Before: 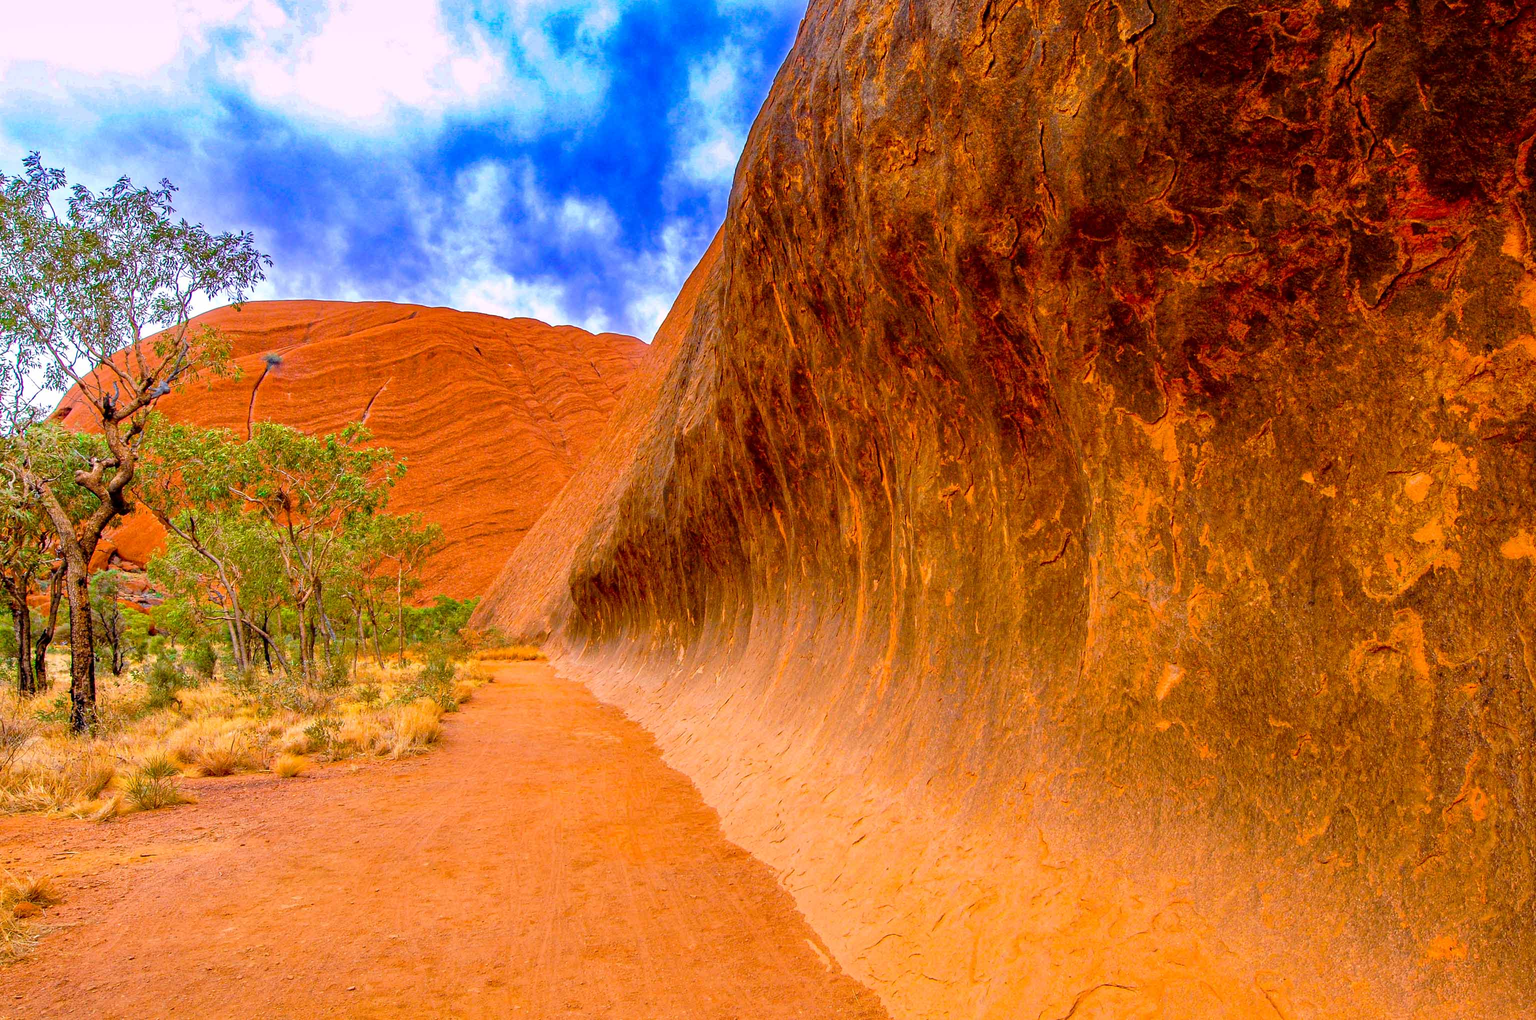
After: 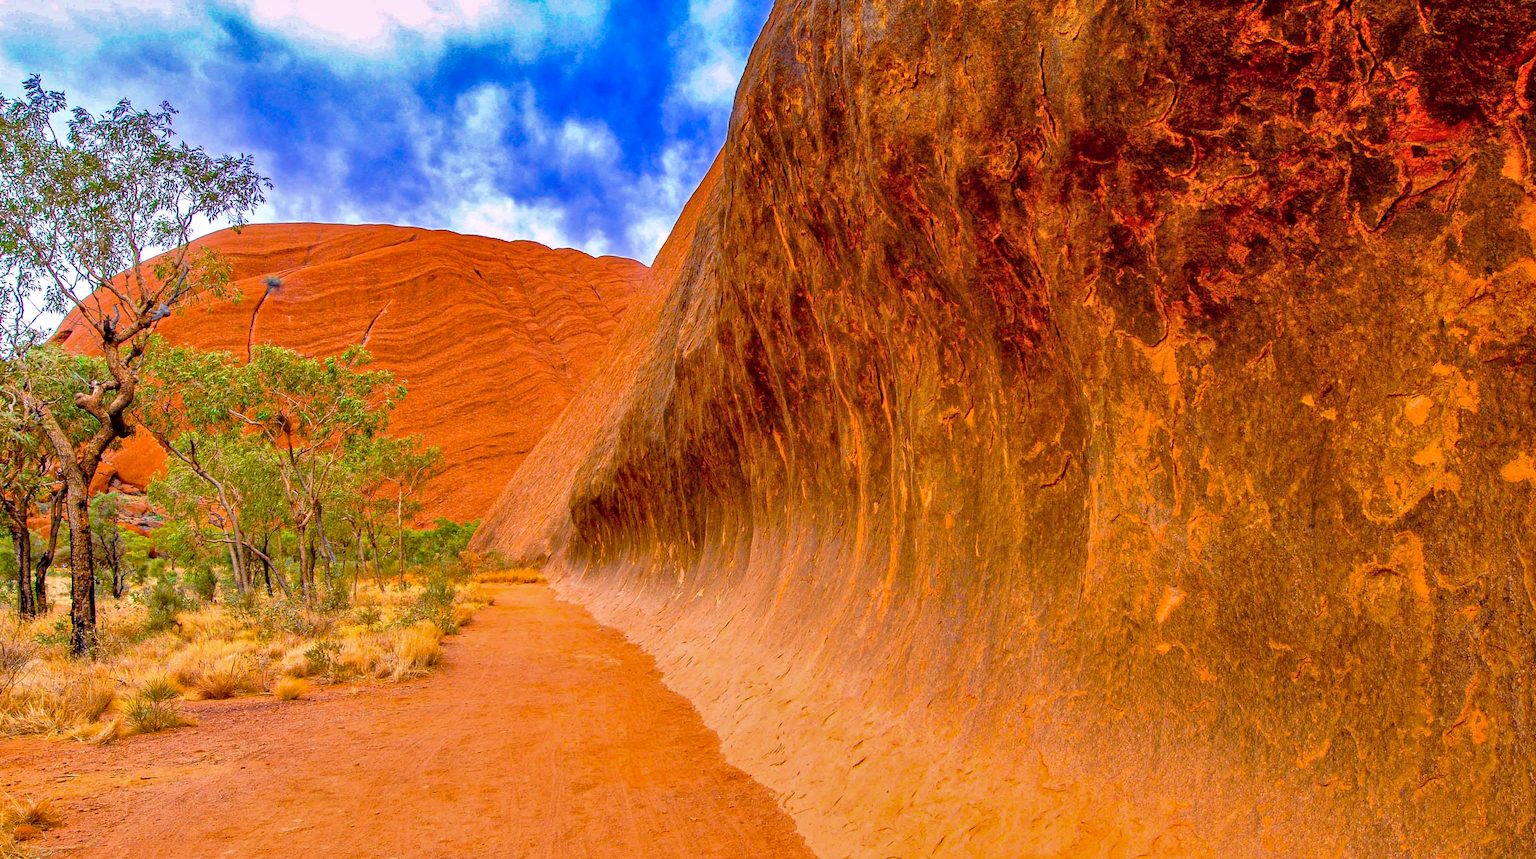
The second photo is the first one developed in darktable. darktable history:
shadows and highlights: low approximation 0.01, soften with gaussian
crop: top 7.625%, bottom 8.027%
